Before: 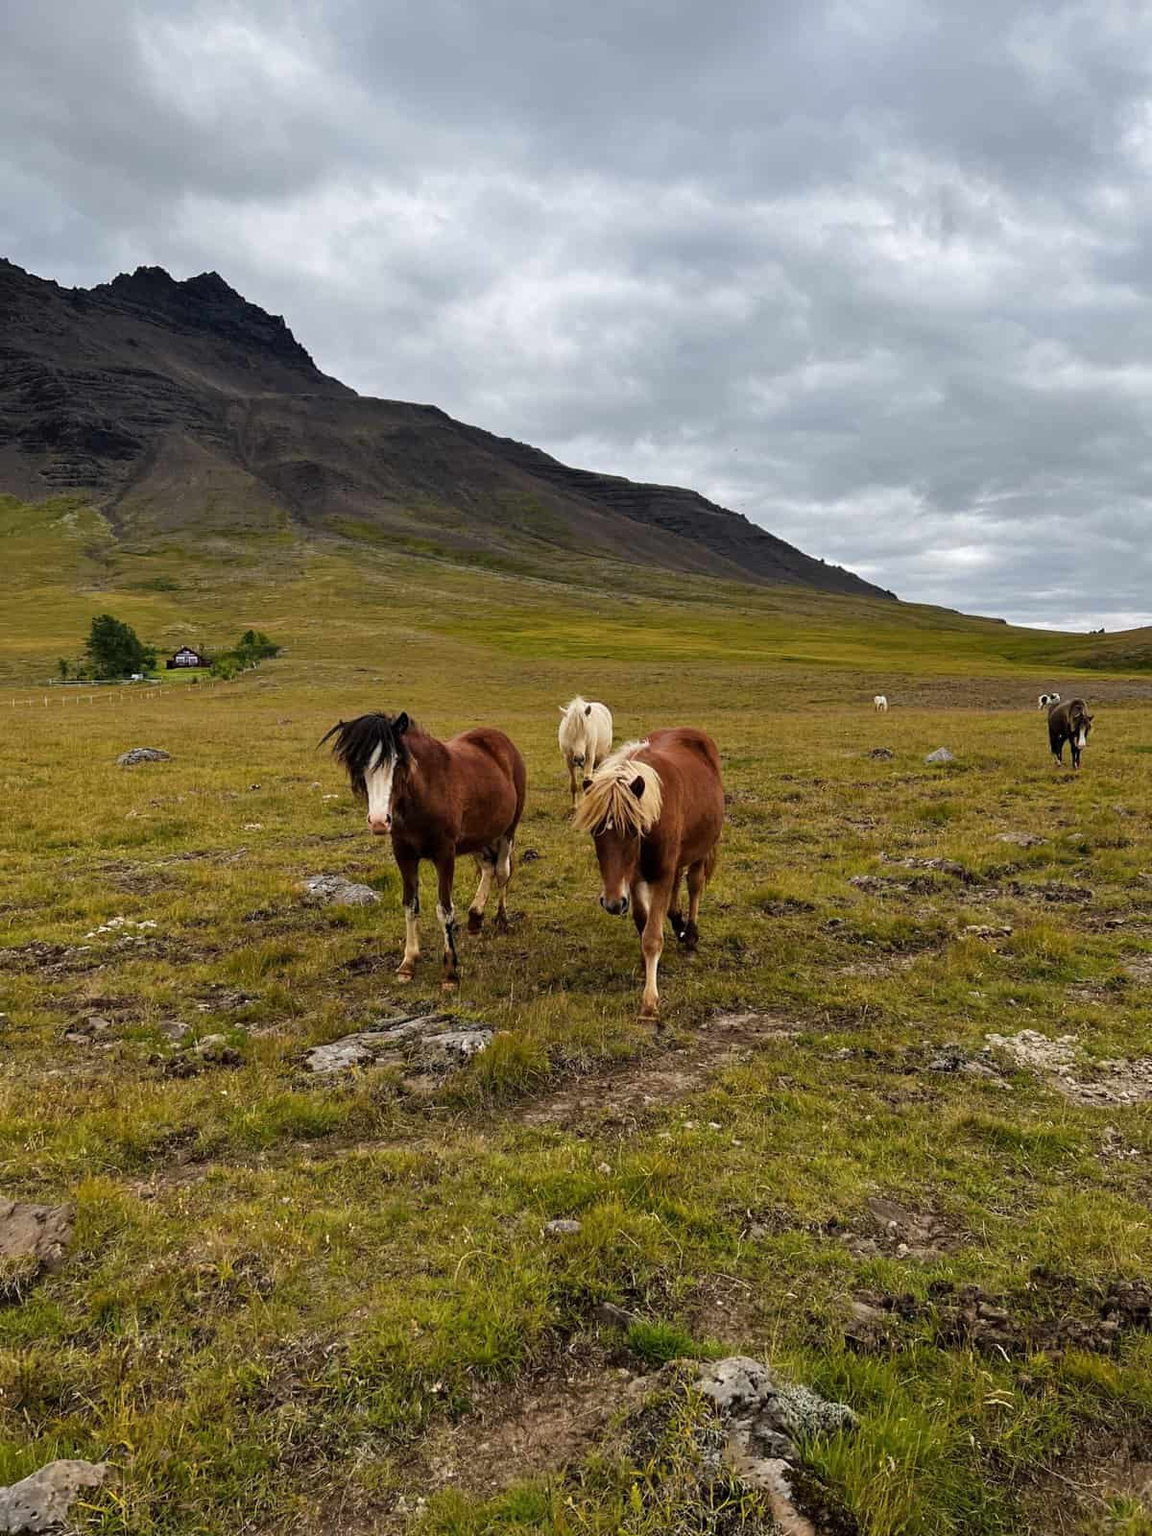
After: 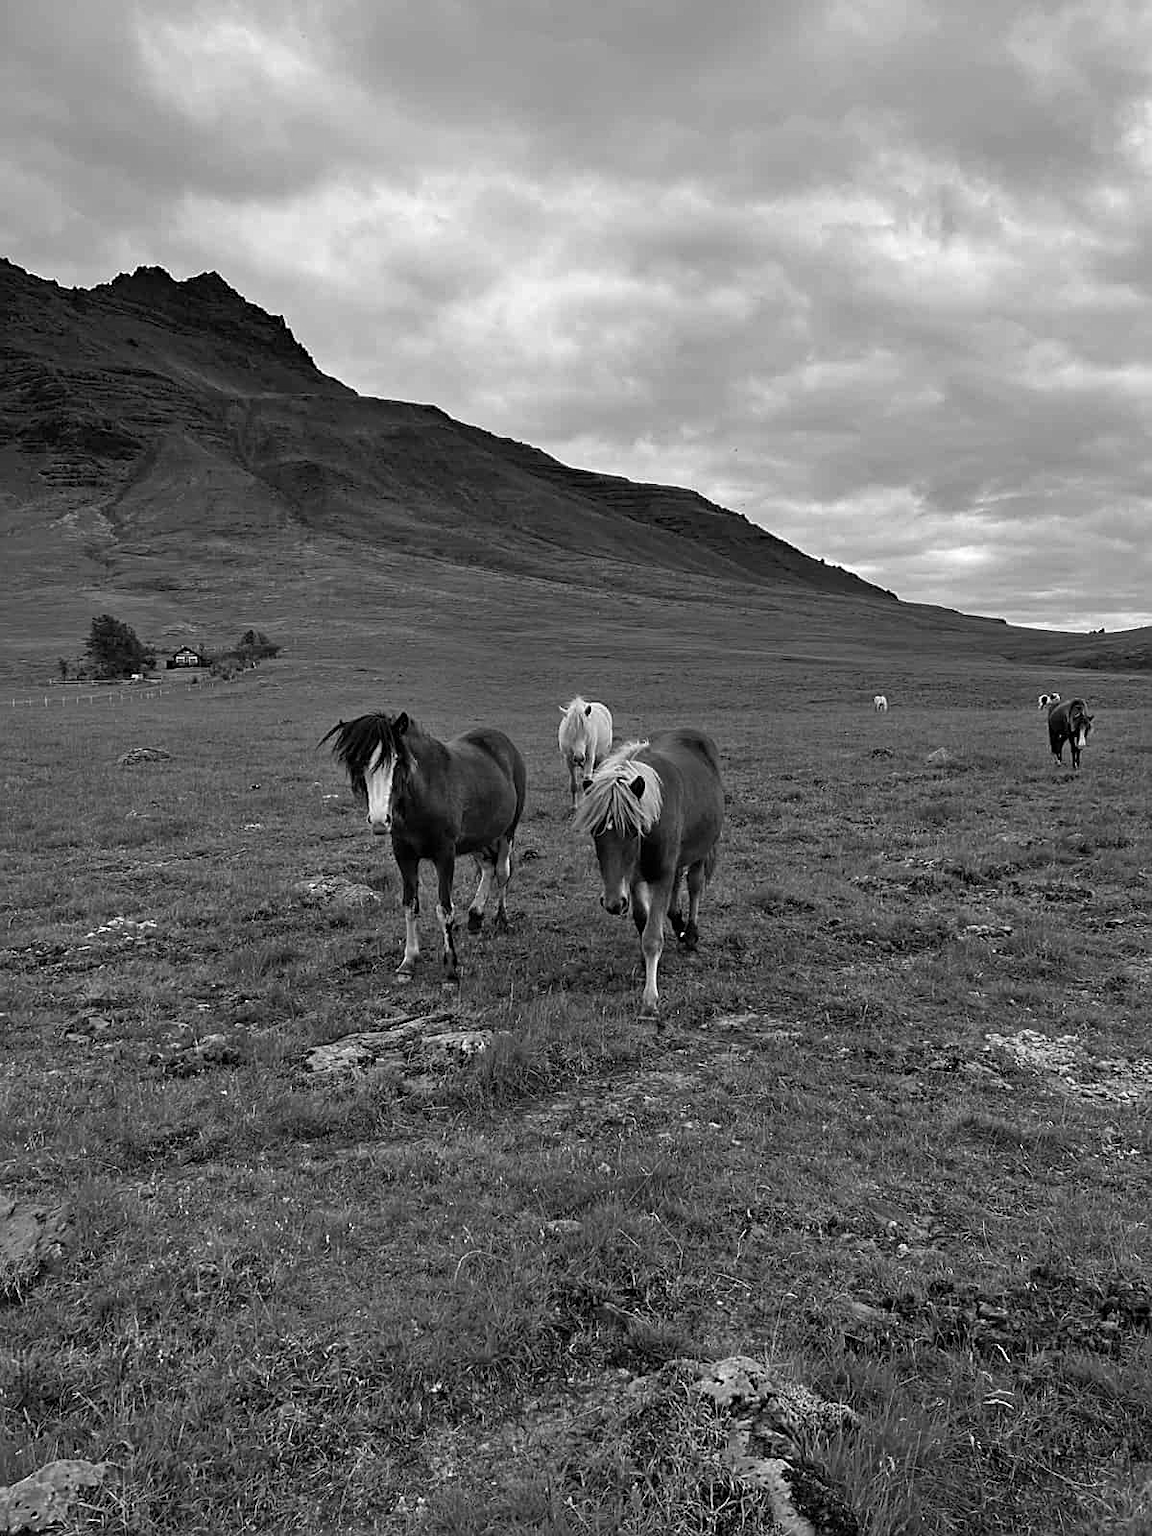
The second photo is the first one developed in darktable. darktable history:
sharpen: on, module defaults
haze removal: compatibility mode true, adaptive false
monochrome: a 0, b 0, size 0.5, highlights 0.57
